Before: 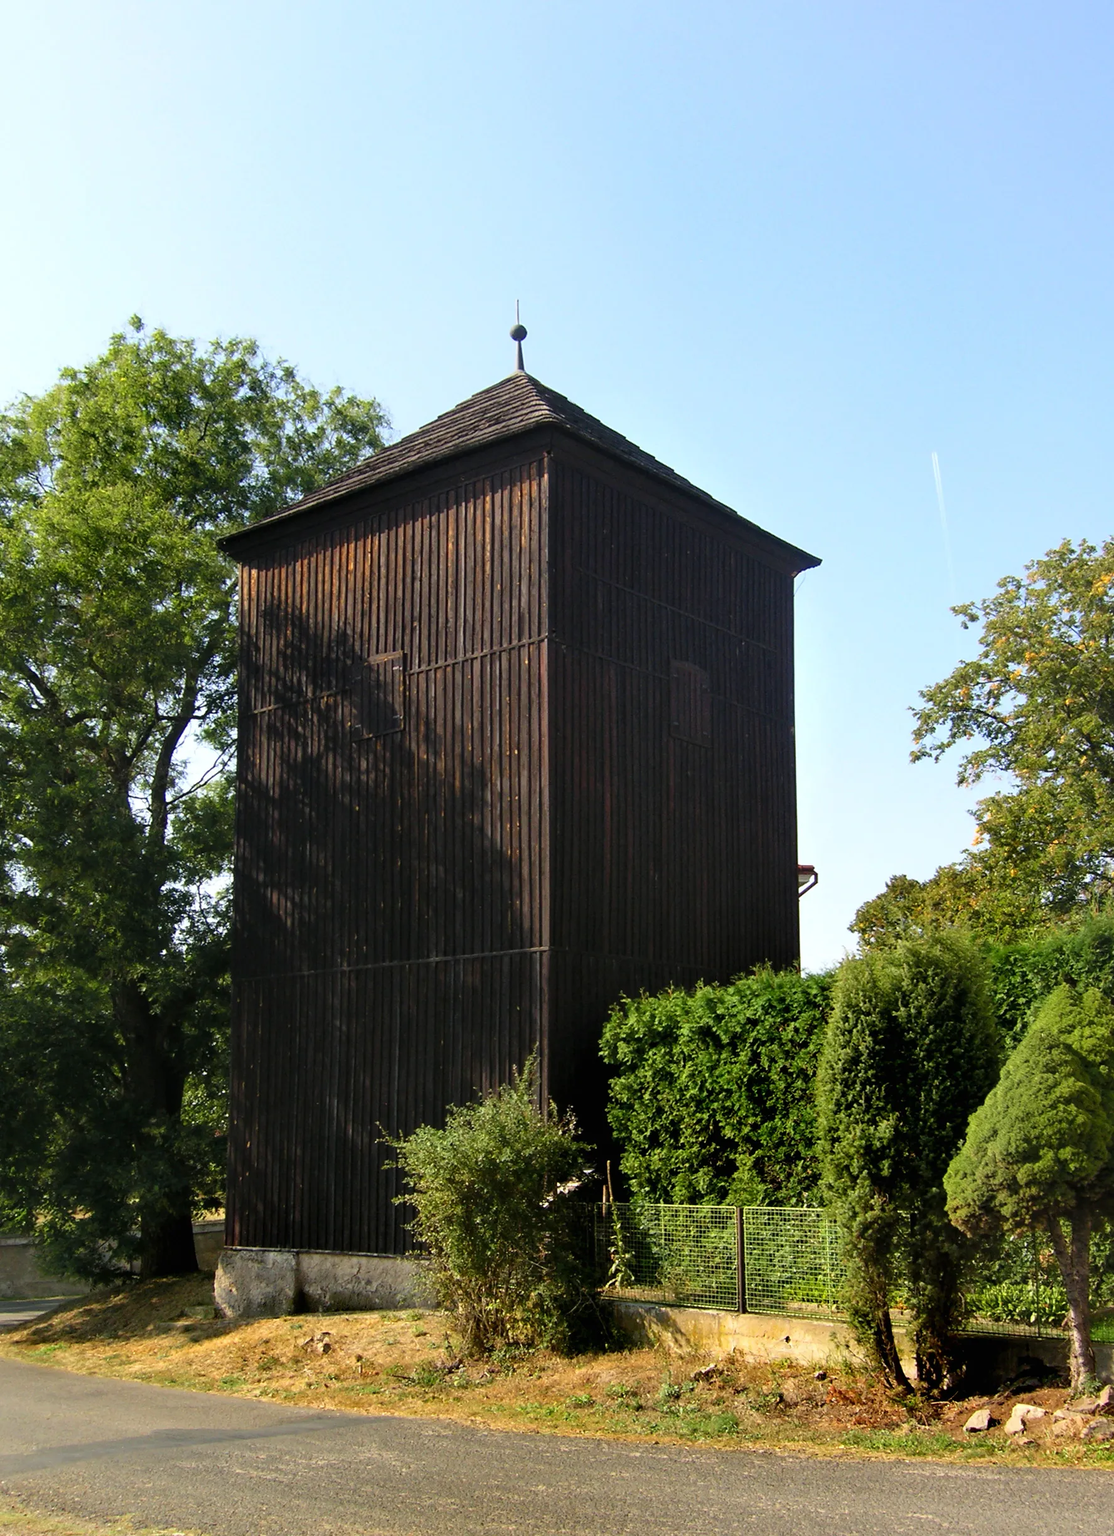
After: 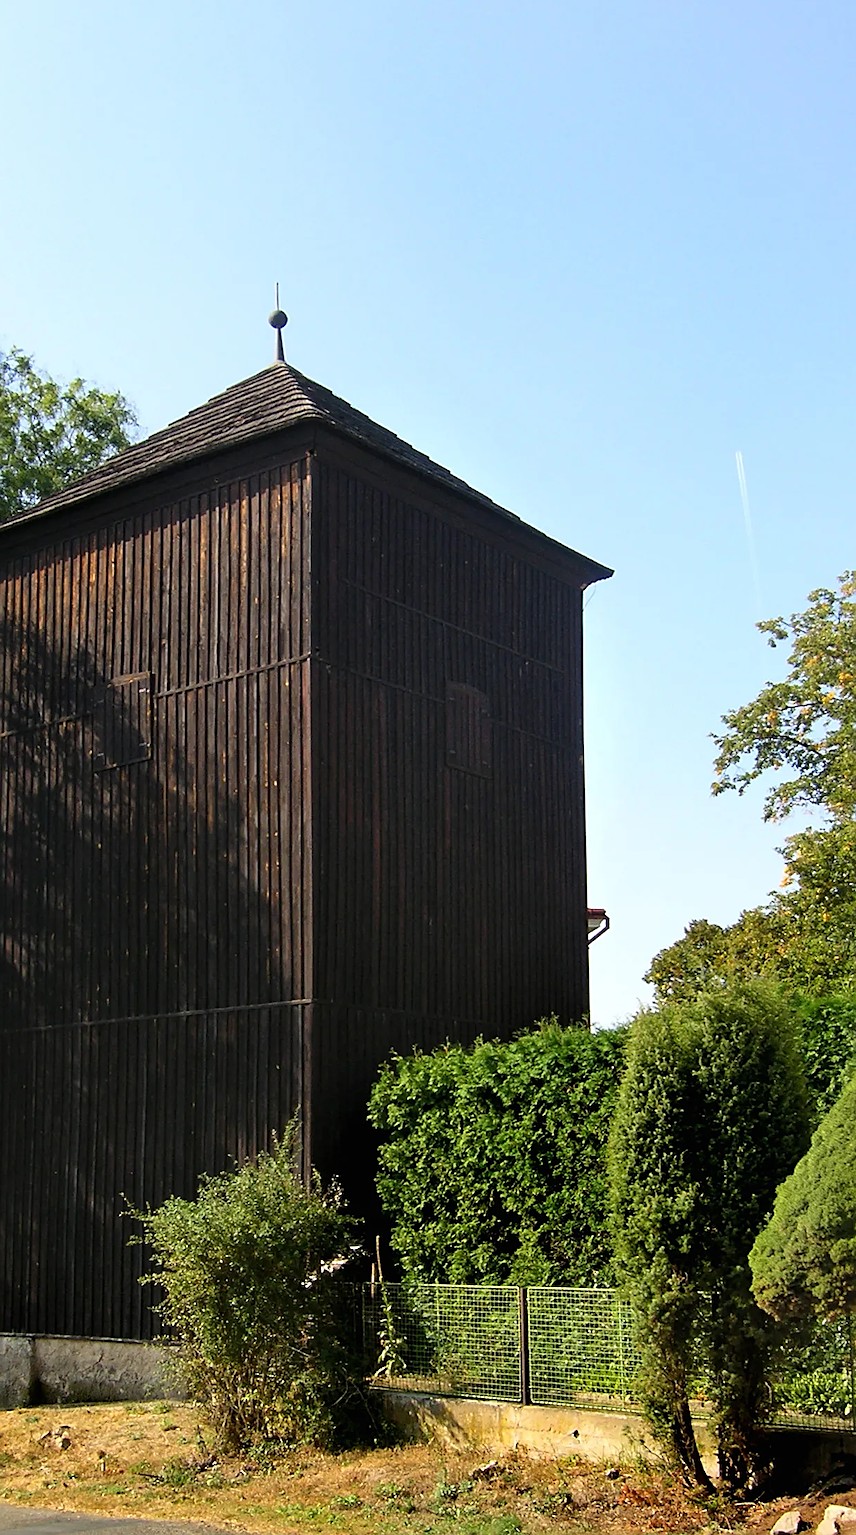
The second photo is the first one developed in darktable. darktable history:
sharpen: amount 0.6
crop and rotate: left 24.018%, top 2.902%, right 6.493%, bottom 6.74%
